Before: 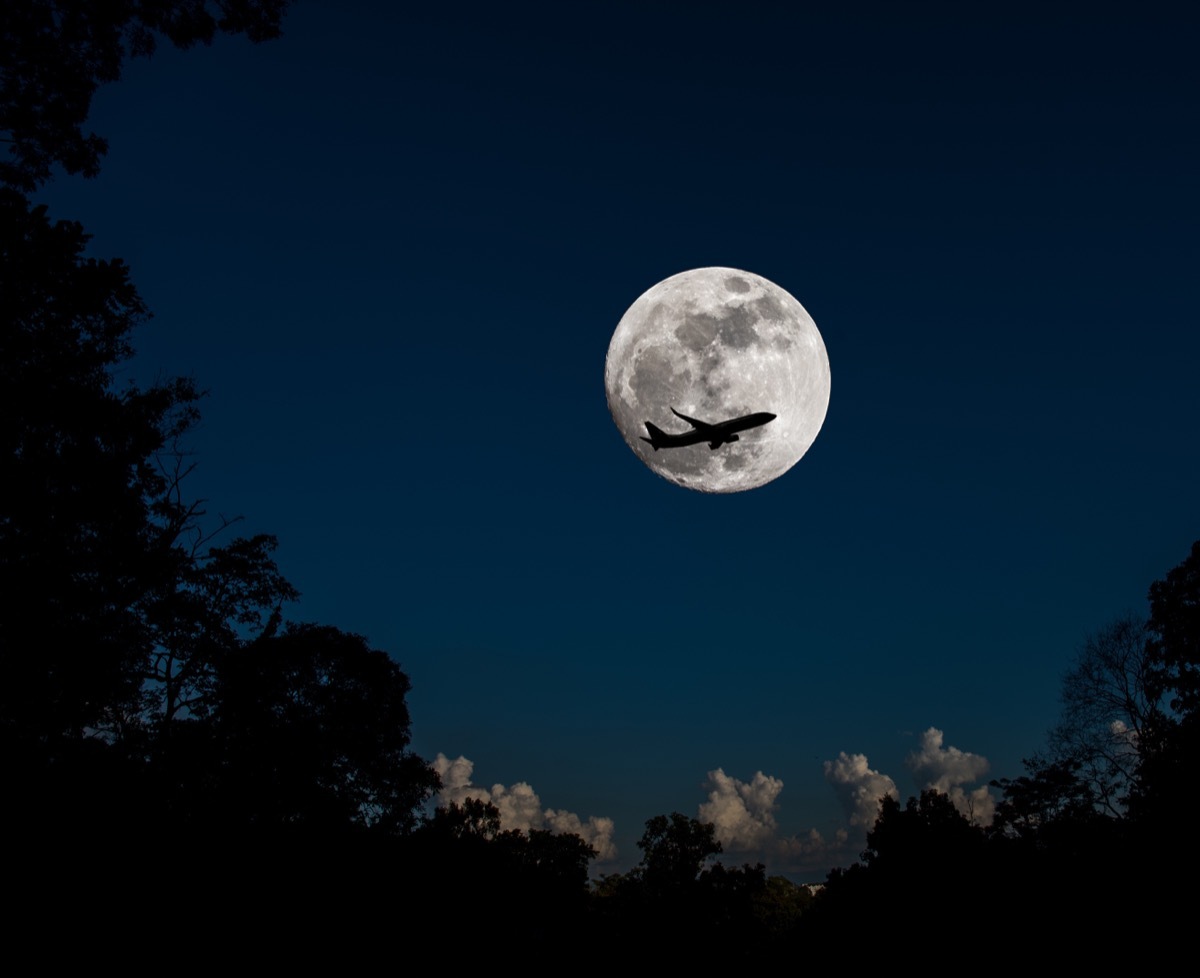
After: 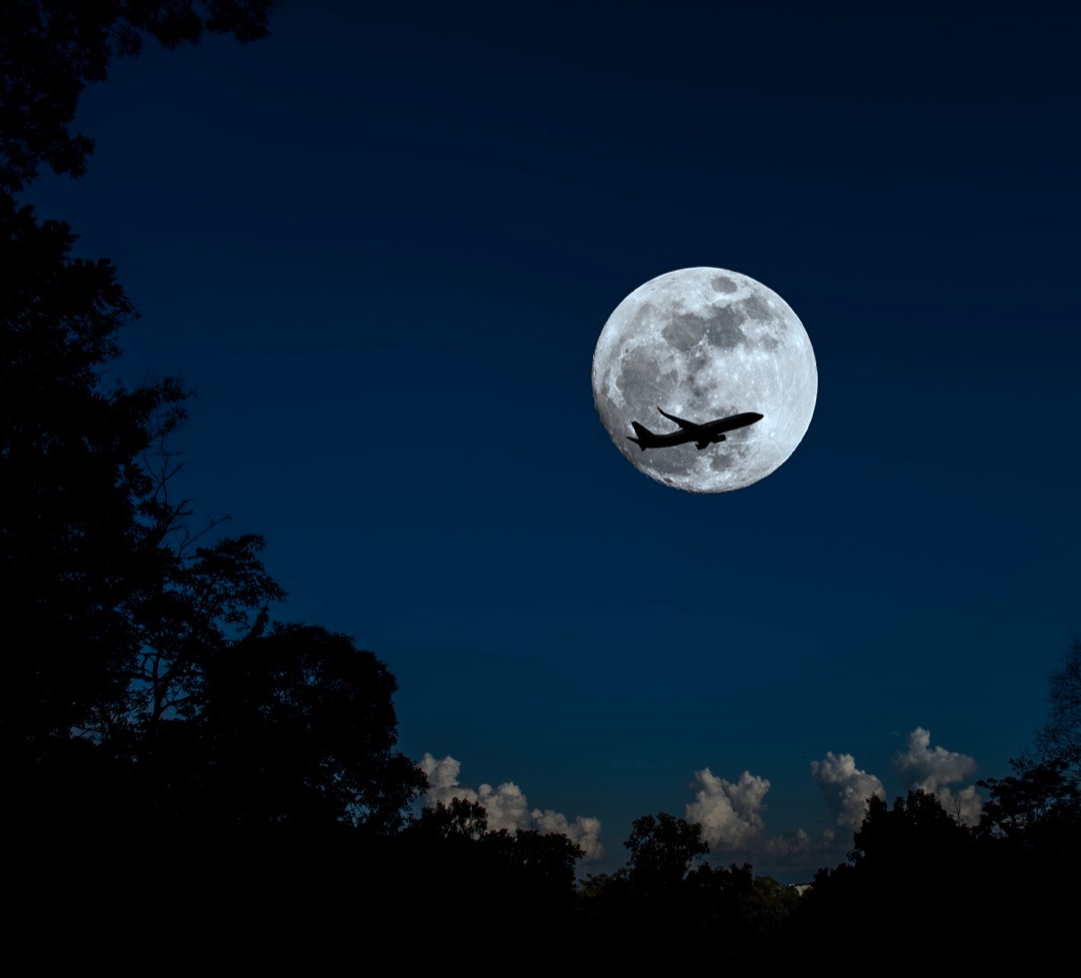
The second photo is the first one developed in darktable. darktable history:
rotate and perspective: crop left 0, crop top 0
color calibration: illuminant F (fluorescent), F source F9 (Cool White Deluxe 4150 K) – high CRI, x 0.374, y 0.373, temperature 4158.34 K
crop and rotate: left 1.088%, right 8.807%
